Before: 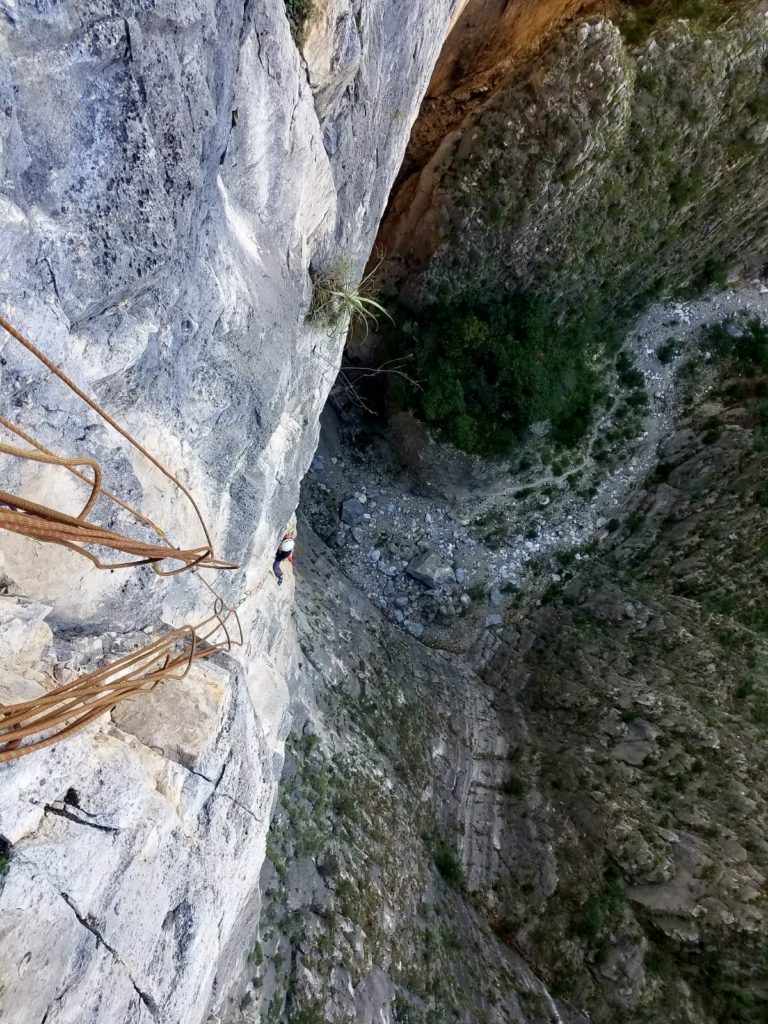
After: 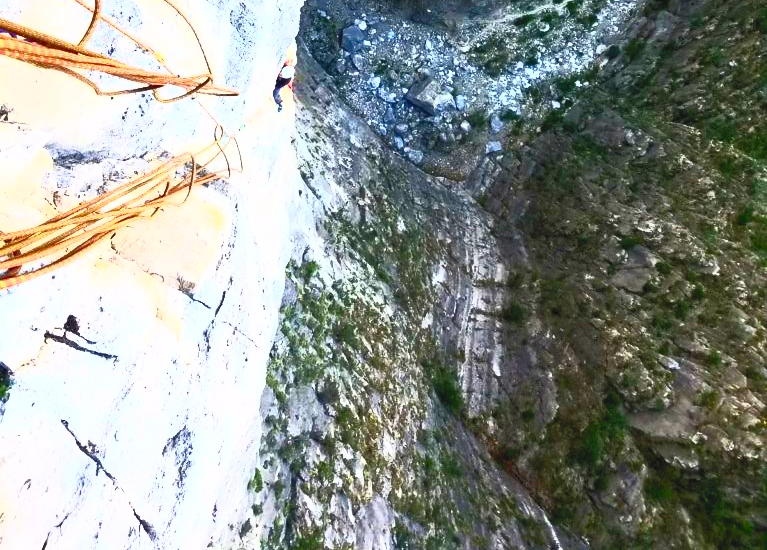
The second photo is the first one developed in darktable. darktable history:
contrast brightness saturation: contrast 1, brightness 1, saturation 1
crop and rotate: top 46.237%
